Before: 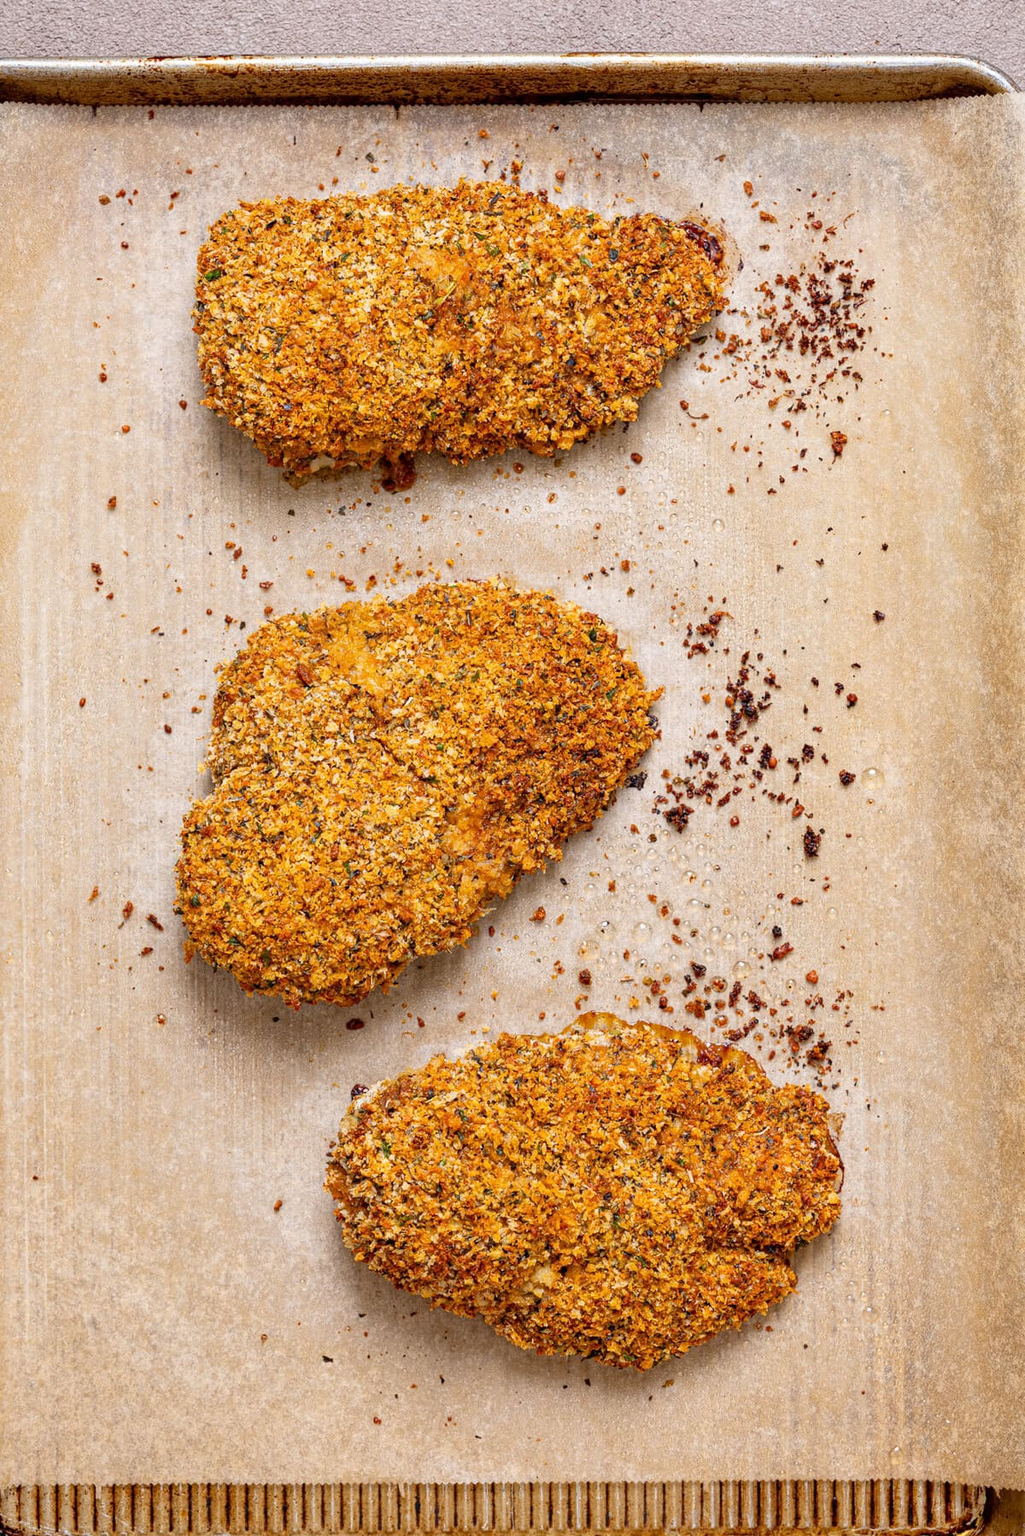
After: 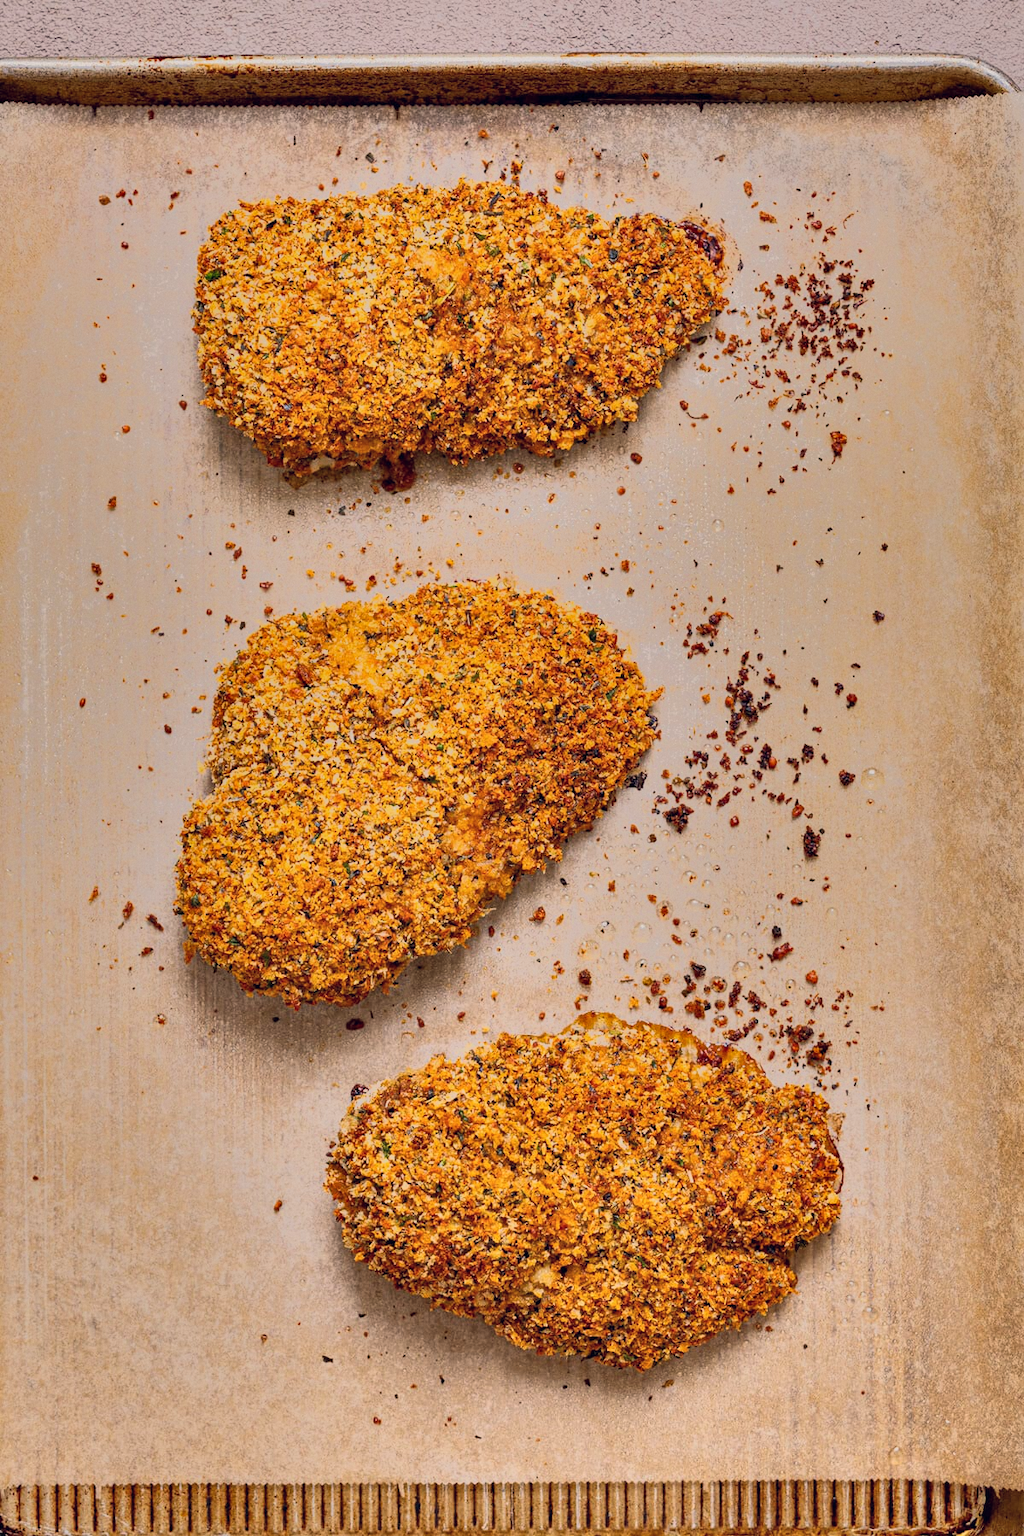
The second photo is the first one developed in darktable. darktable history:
grain: coarseness 14.57 ISO, strength 8.8%
color balance rgb: shadows lift › hue 87.51°, highlights gain › chroma 1.62%, highlights gain › hue 55.1°, global offset › chroma 0.06%, global offset › hue 253.66°, linear chroma grading › global chroma 0.5%
tone equalizer: -7 EV -0.63 EV, -6 EV 1 EV, -5 EV -0.45 EV, -4 EV 0.43 EV, -3 EV 0.41 EV, -2 EV 0.15 EV, -1 EV -0.15 EV, +0 EV -0.39 EV, smoothing diameter 25%, edges refinement/feathering 10, preserve details guided filter
shadows and highlights: shadows 40, highlights -54, highlights color adjustment 46%, low approximation 0.01, soften with gaussian
